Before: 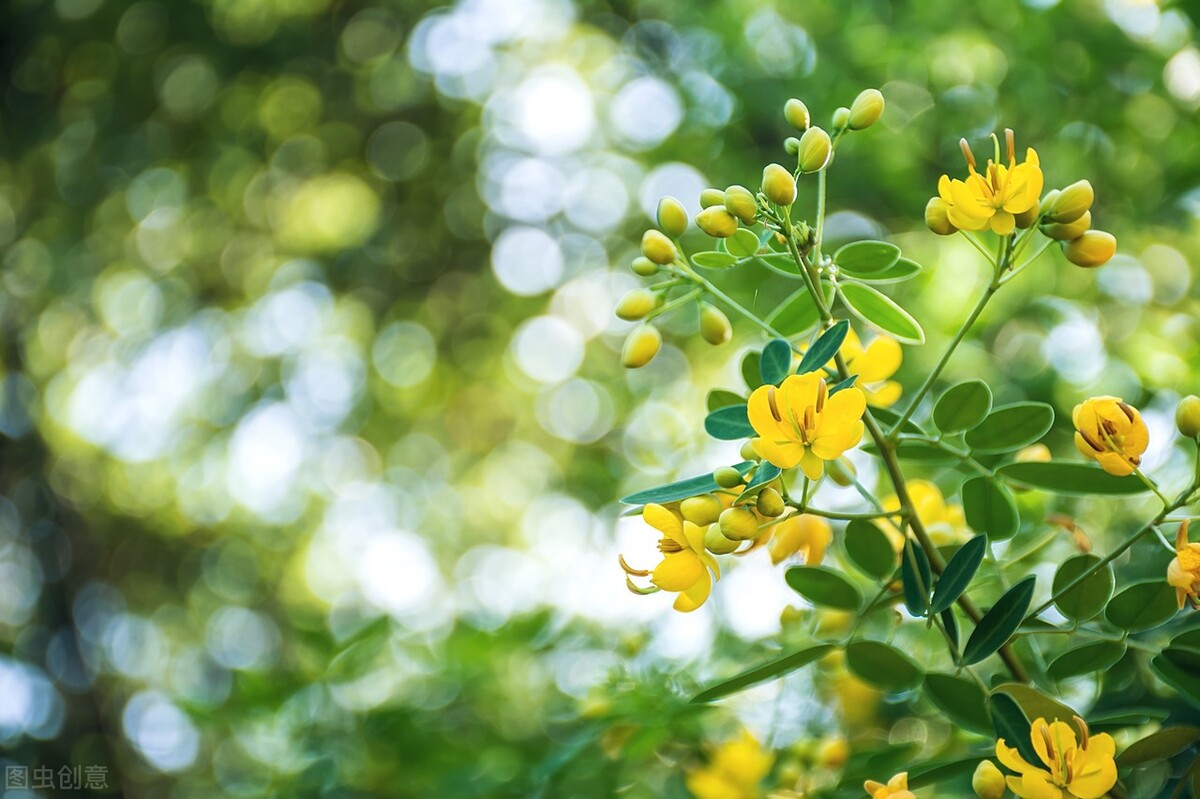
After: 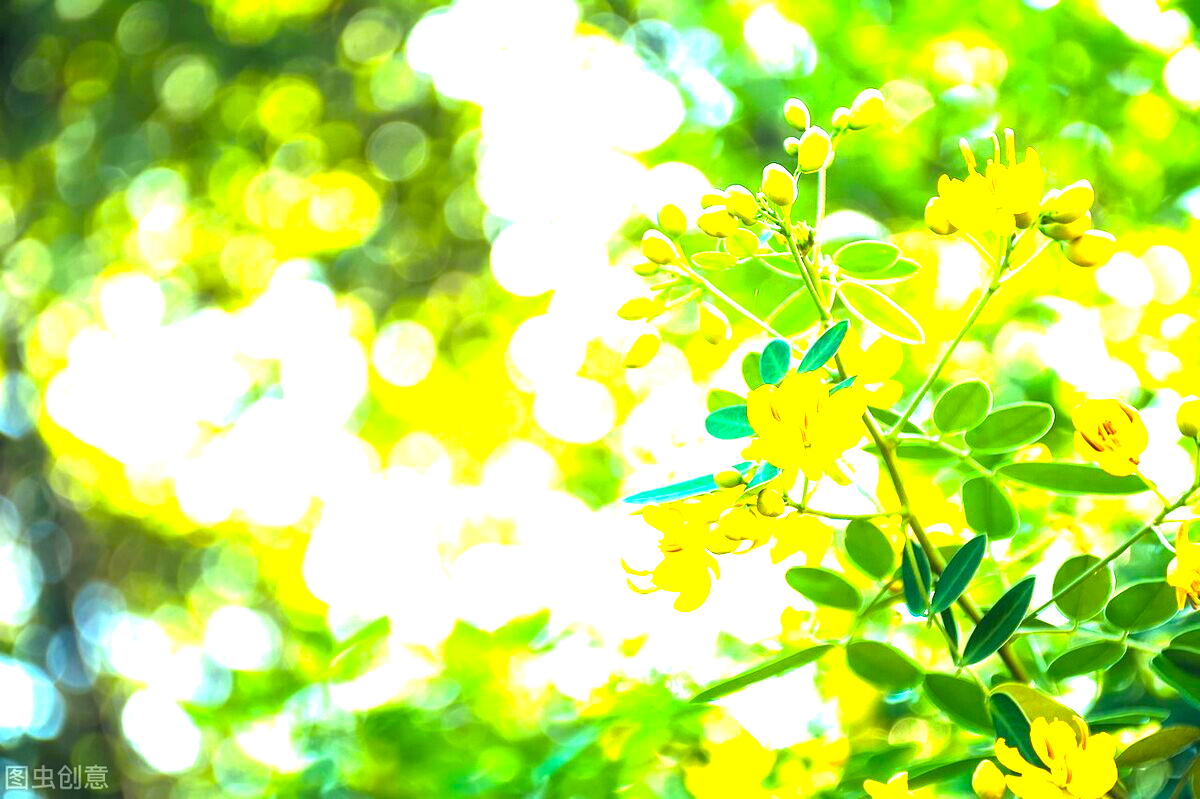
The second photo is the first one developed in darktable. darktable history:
exposure: black level correction 0, exposure 1.619 EV, compensate highlight preservation false
color balance rgb: perceptual saturation grading › global saturation 10.326%, perceptual brilliance grading › global brilliance 12.821%, global vibrance 35.467%, contrast 9.54%
